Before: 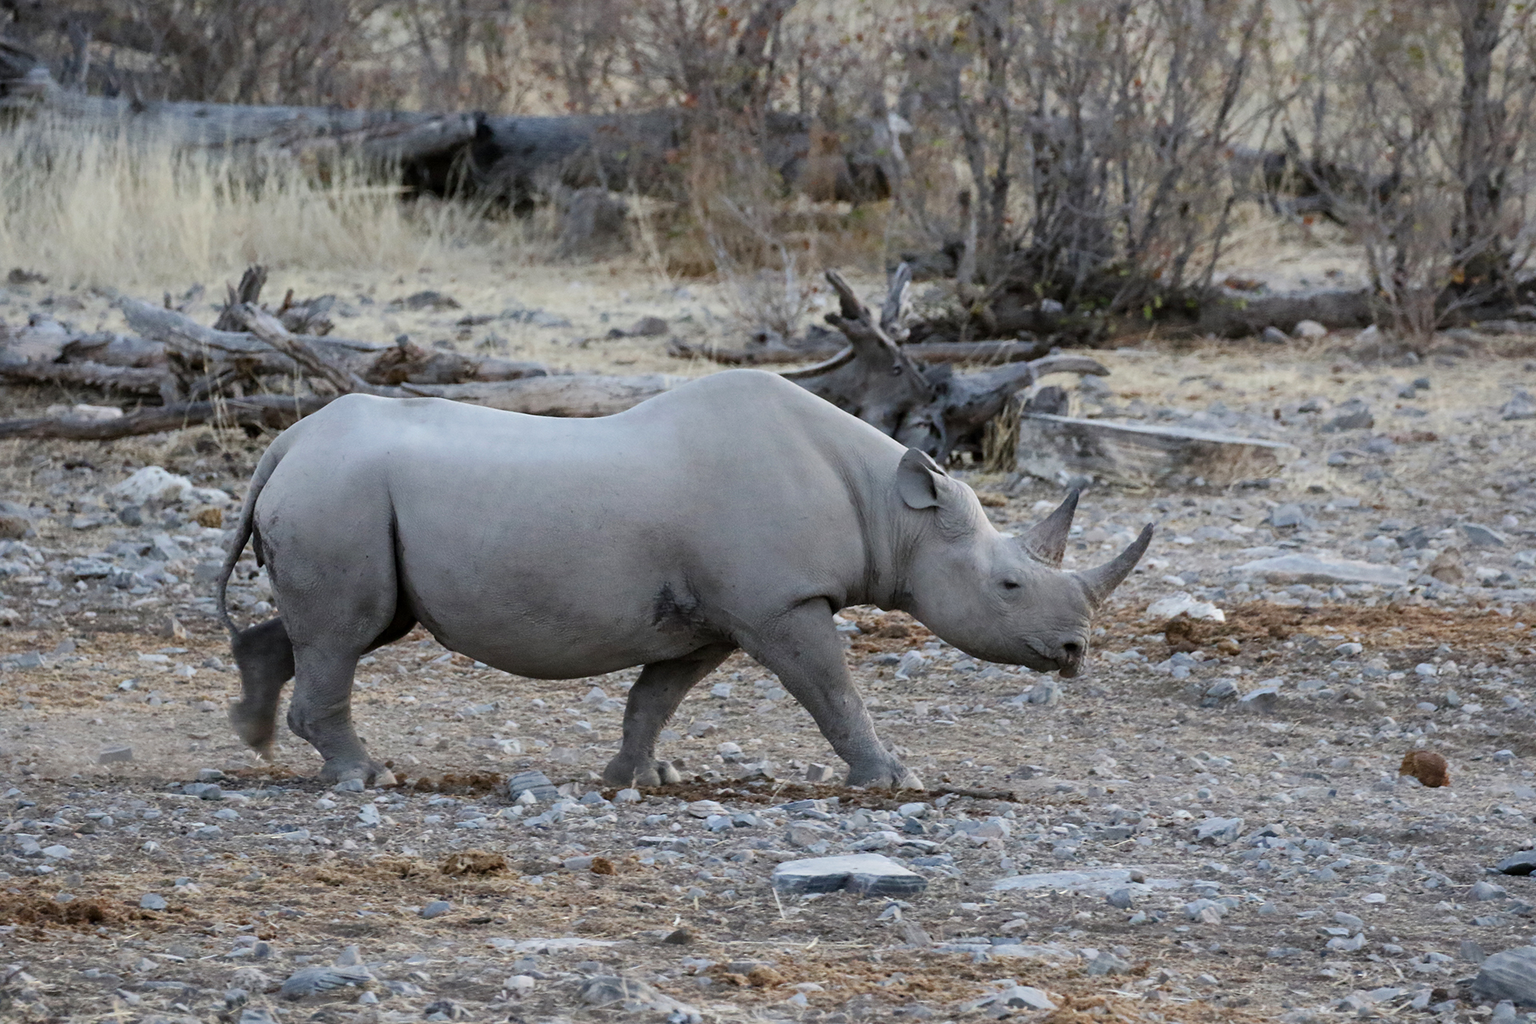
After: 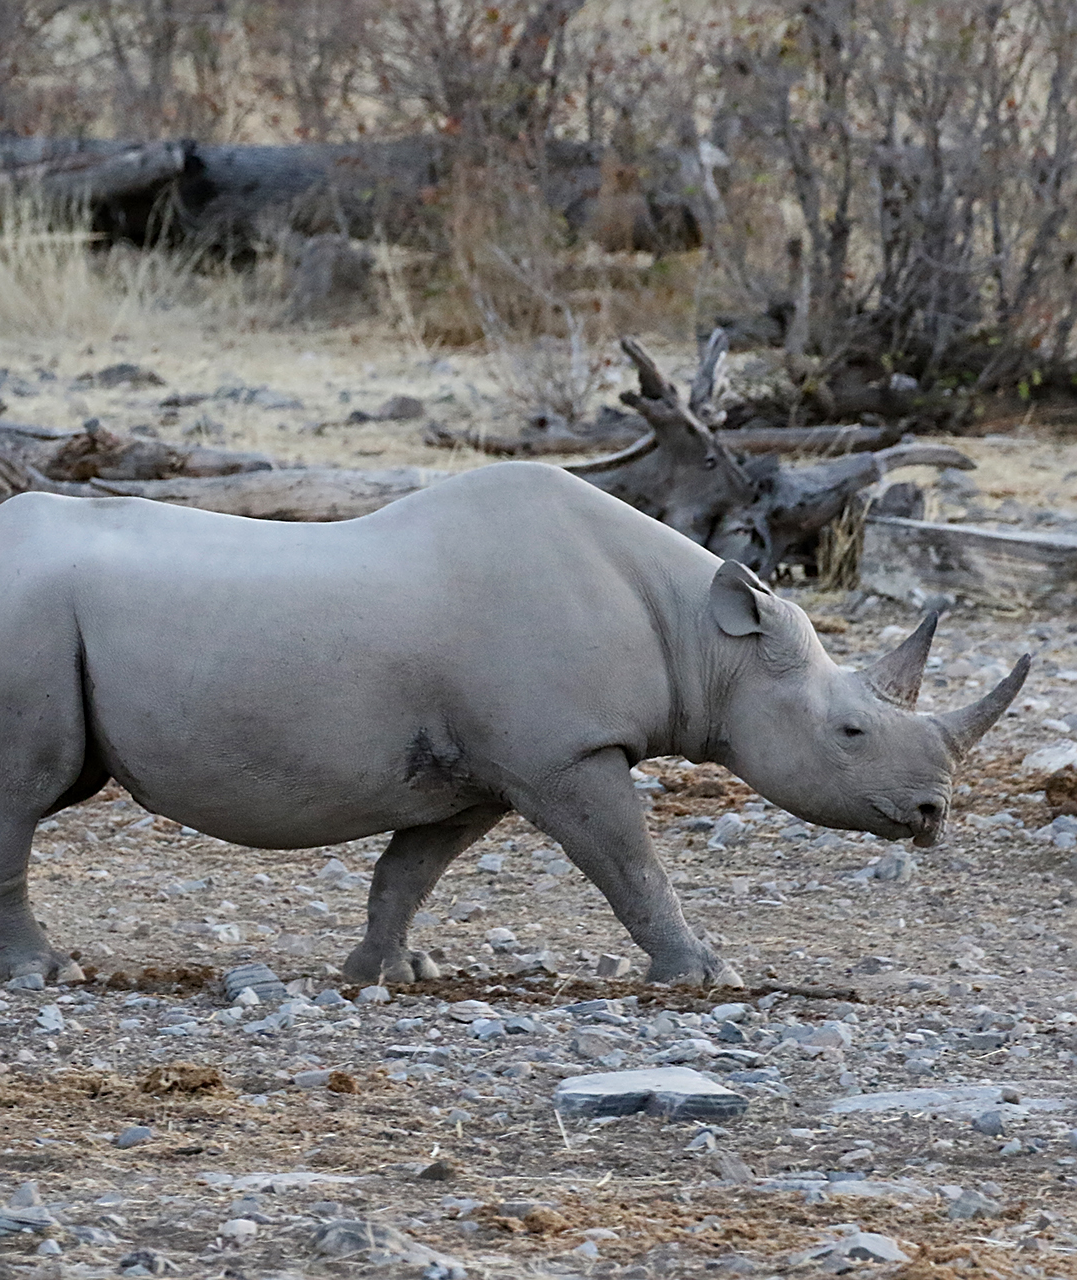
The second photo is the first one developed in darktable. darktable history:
crop: left 21.447%, right 22.411%
sharpen: on, module defaults
